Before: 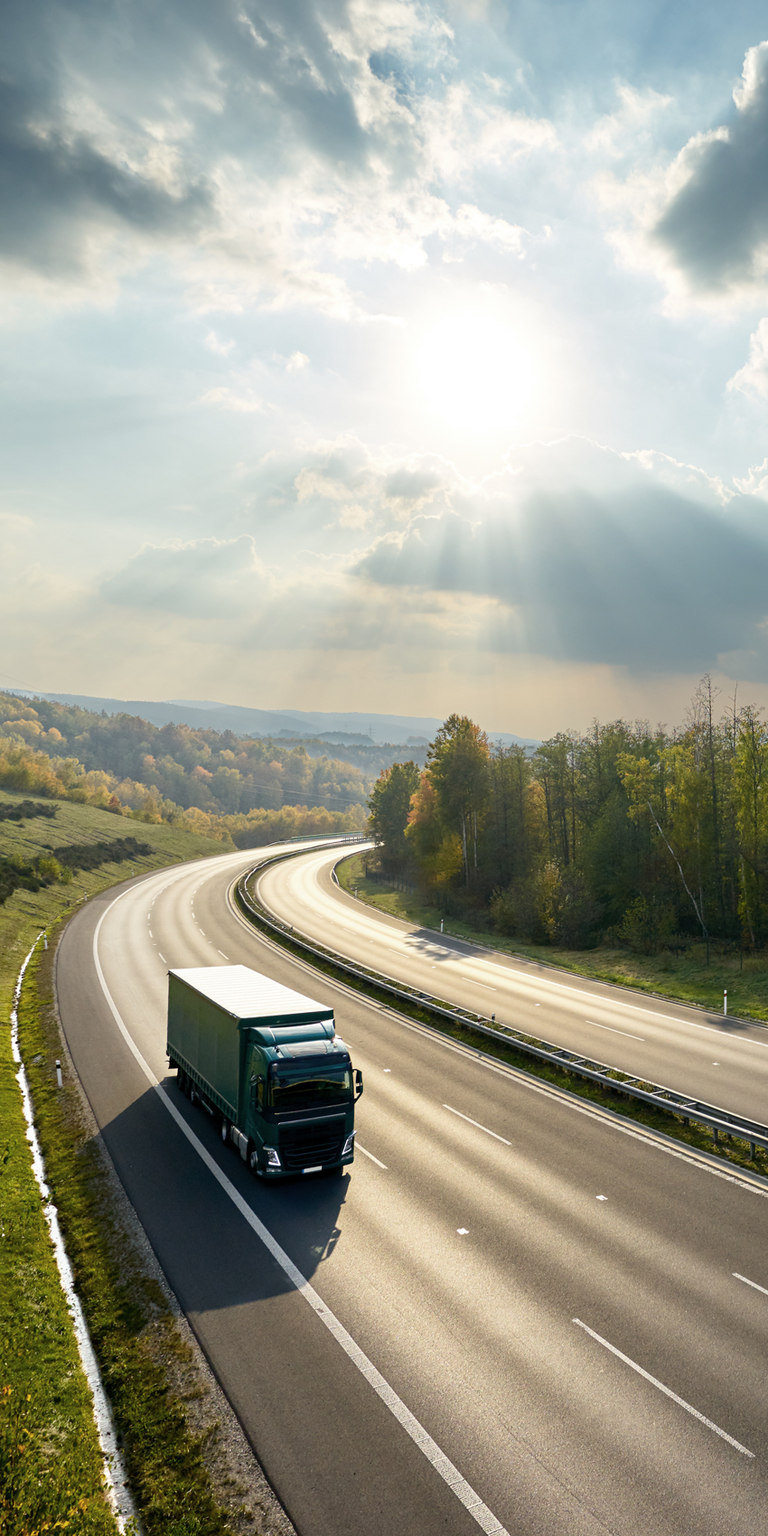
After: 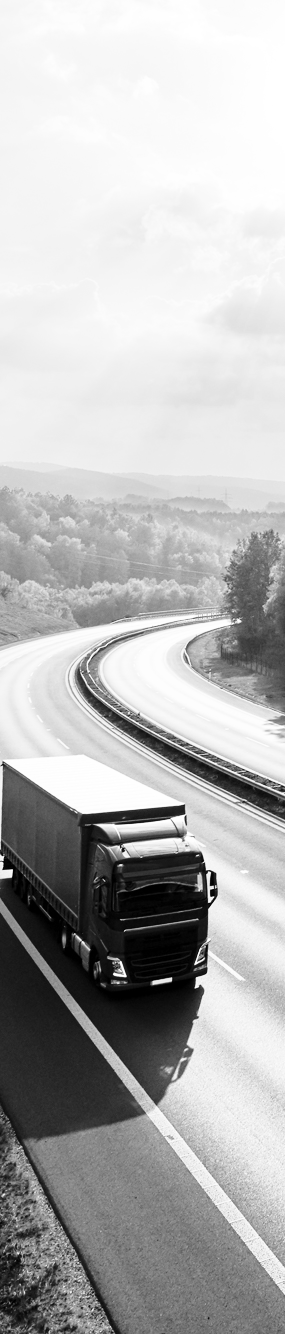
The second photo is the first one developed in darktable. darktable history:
base curve: curves: ch0 [(0, 0) (0.028, 0.03) (0.121, 0.232) (0.46, 0.748) (0.859, 0.968) (1, 1)], preserve colors none
monochrome: on, module defaults
crop and rotate: left 21.77%, top 18.528%, right 44.676%, bottom 2.997%
